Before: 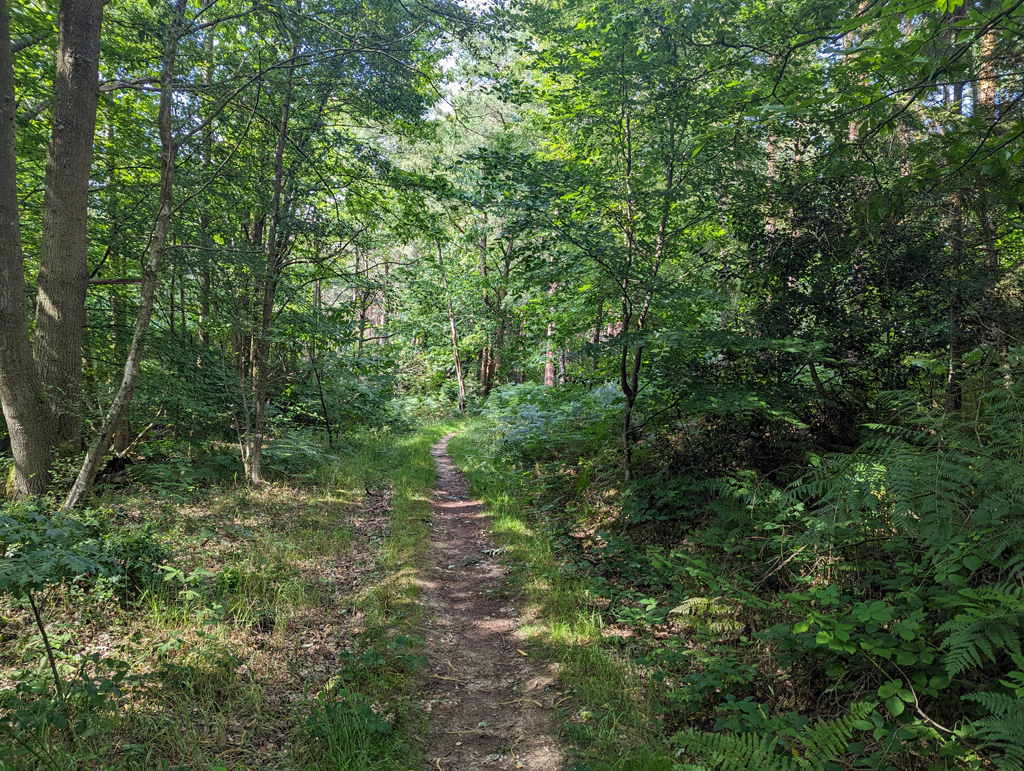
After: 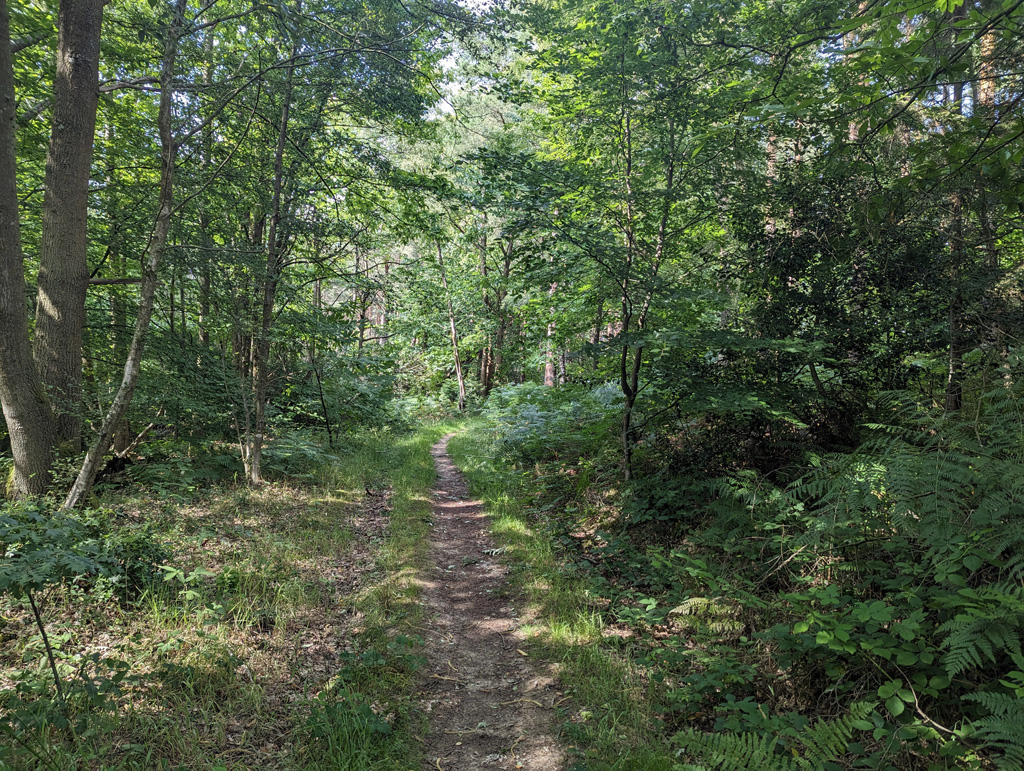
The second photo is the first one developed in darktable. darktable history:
contrast brightness saturation: saturation -0.151
